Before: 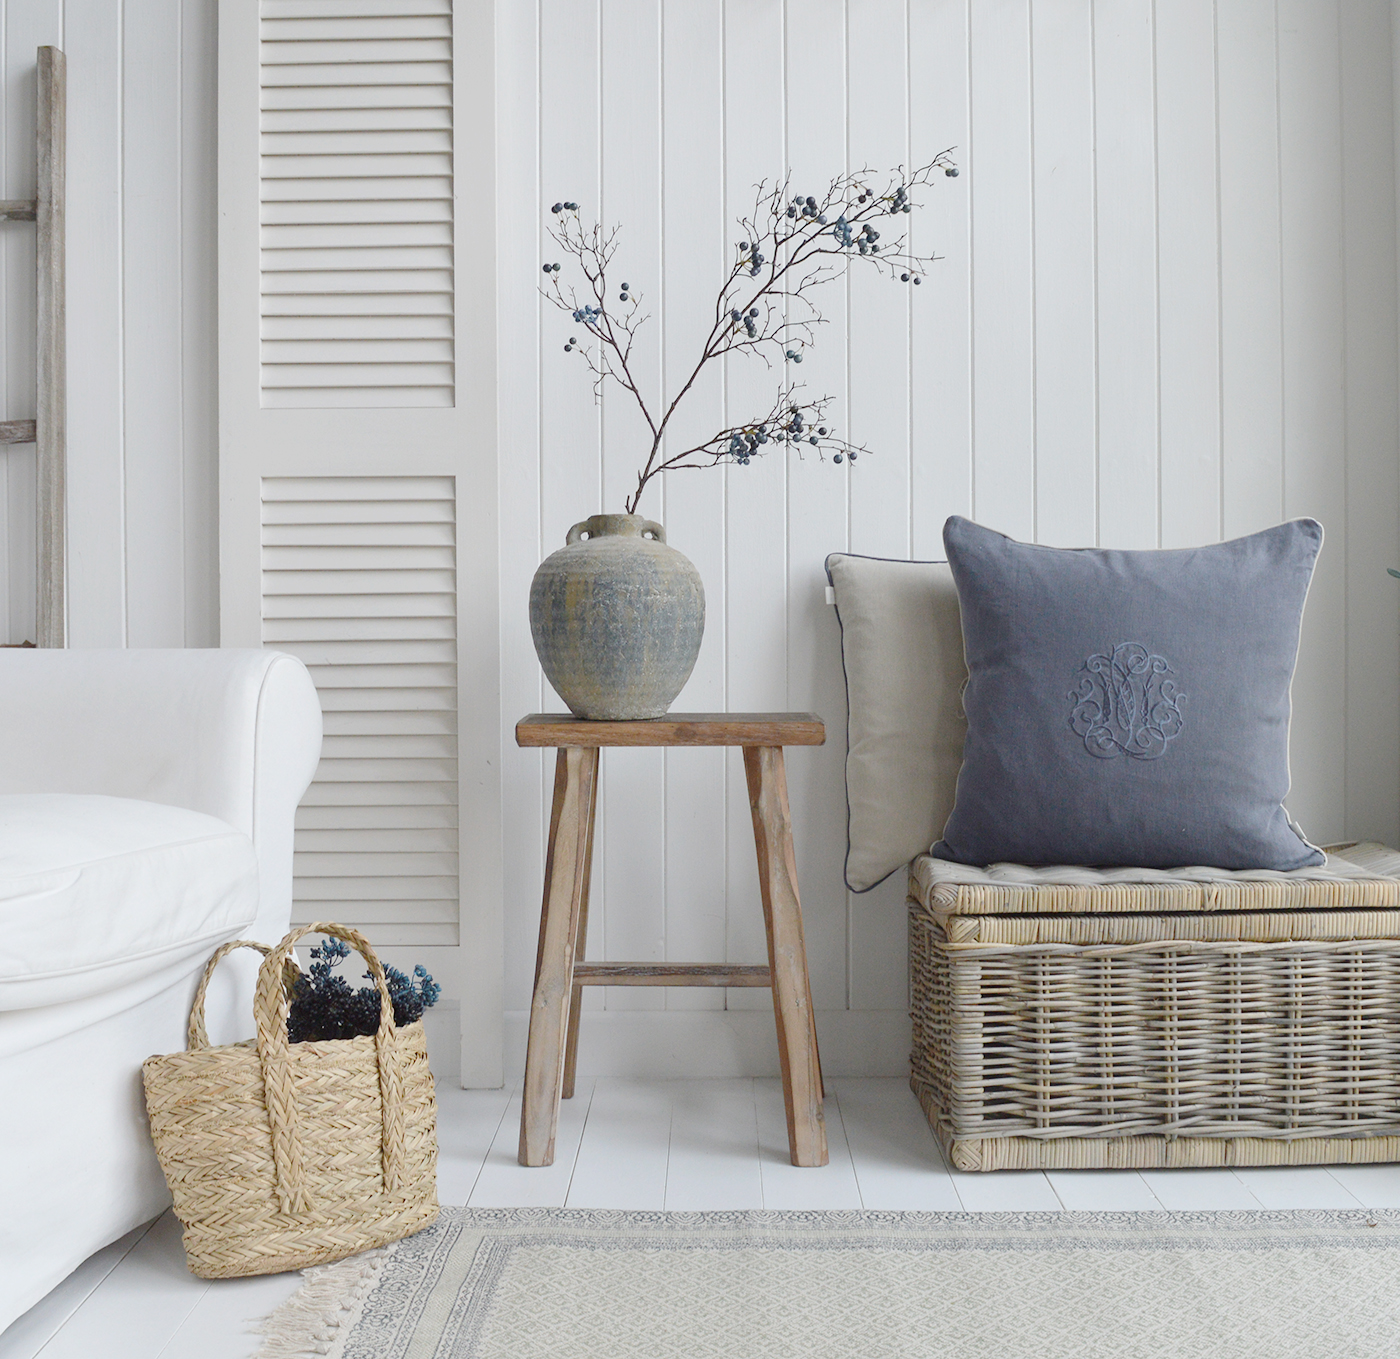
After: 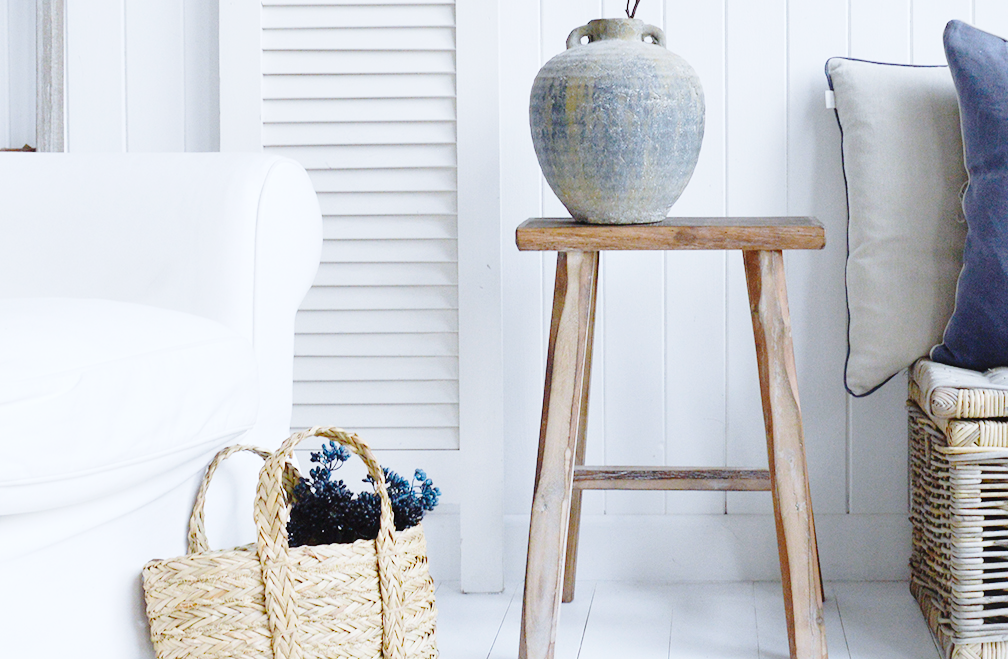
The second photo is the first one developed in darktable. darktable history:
white balance: red 0.954, blue 1.079
crop: top 36.498%, right 27.964%, bottom 14.995%
base curve: curves: ch0 [(0, 0) (0.04, 0.03) (0.133, 0.232) (0.448, 0.748) (0.843, 0.968) (1, 1)], preserve colors none
